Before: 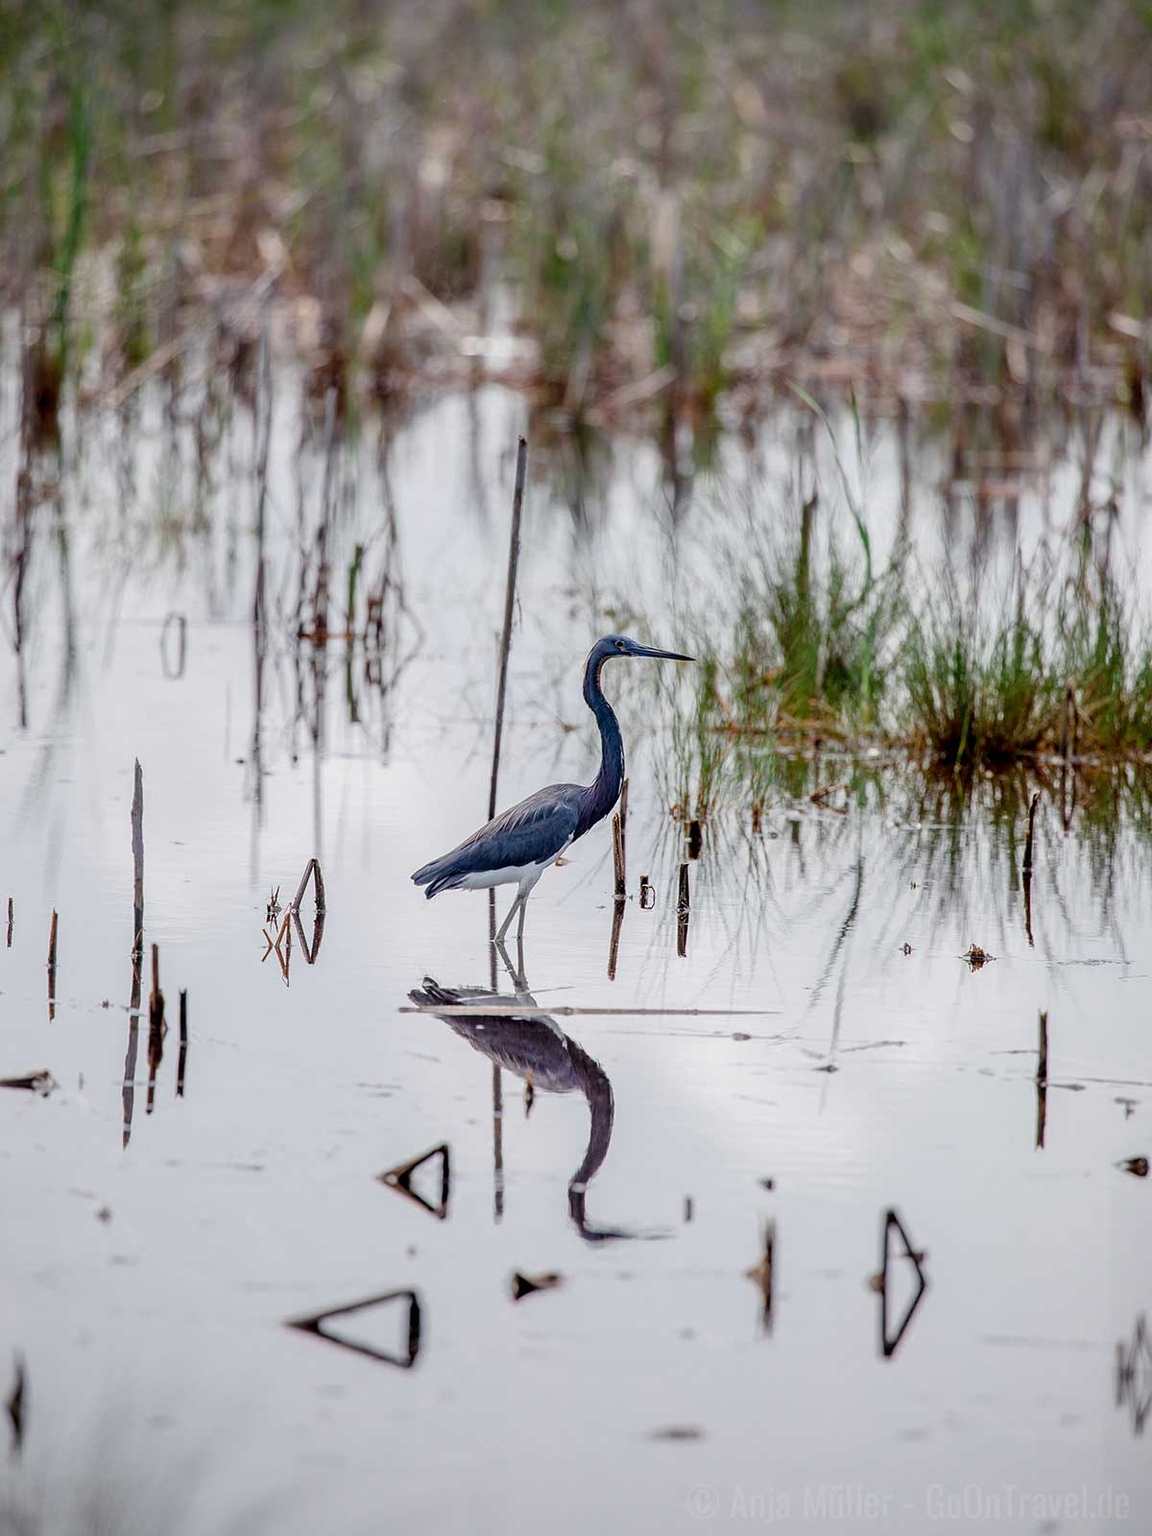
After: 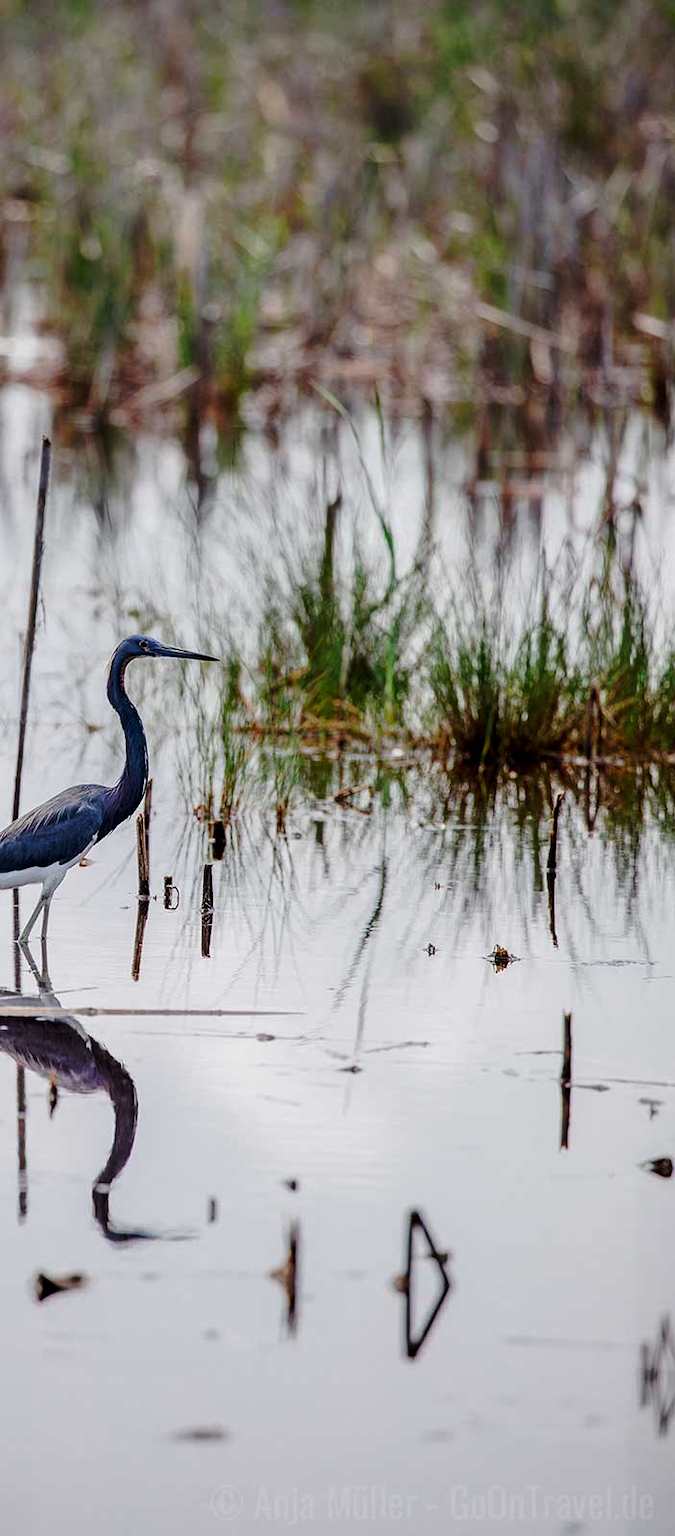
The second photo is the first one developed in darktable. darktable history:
base curve: curves: ch0 [(0, 0) (0.073, 0.04) (0.157, 0.139) (0.492, 0.492) (0.758, 0.758) (1, 1)], preserve colors none
crop: left 41.402%
